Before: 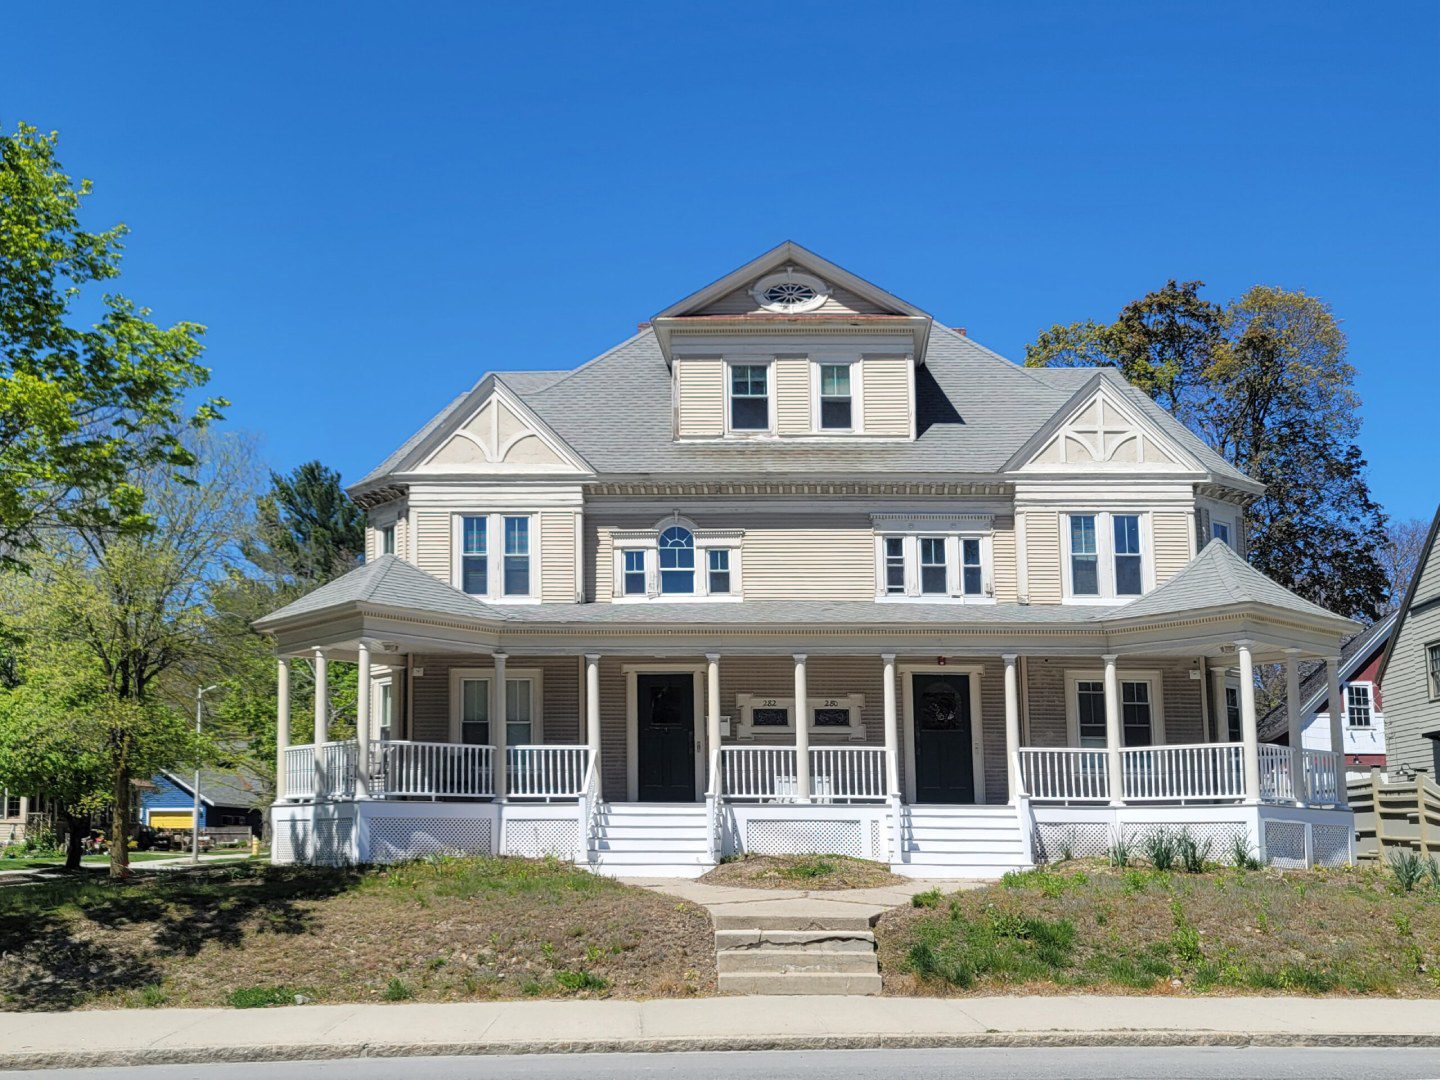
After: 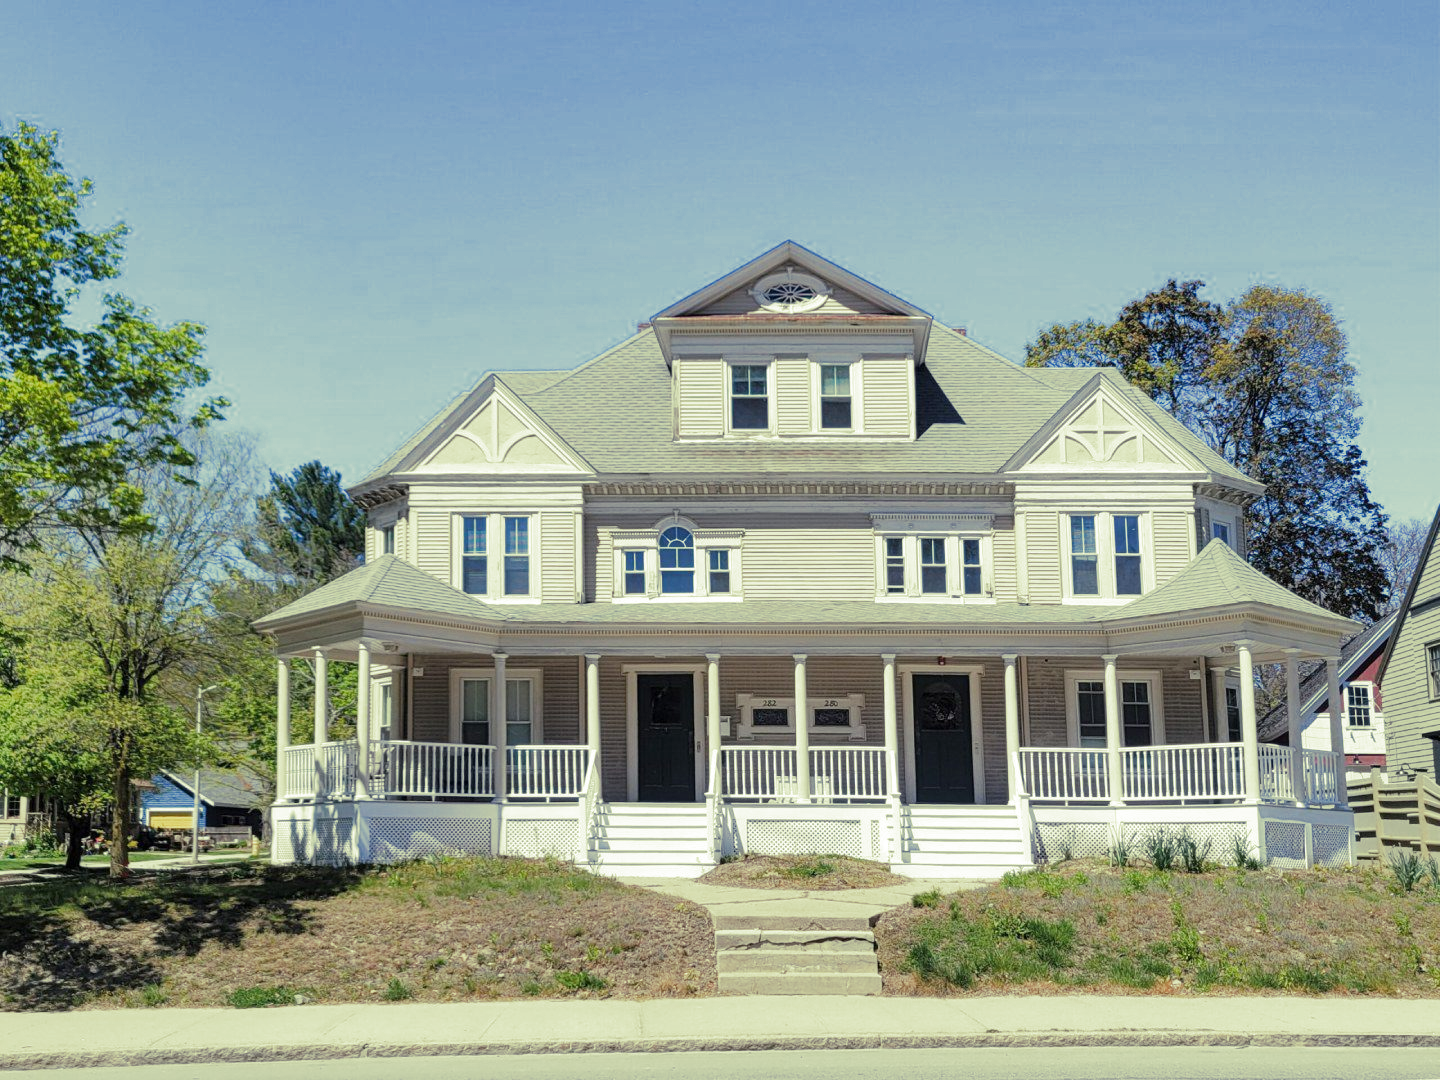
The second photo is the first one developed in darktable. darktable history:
split-toning: shadows › hue 290.82°, shadows › saturation 0.34, highlights › saturation 0.38, balance 0, compress 50%
base curve: curves: ch0 [(0, 0) (0.262, 0.32) (0.722, 0.705) (1, 1)]
